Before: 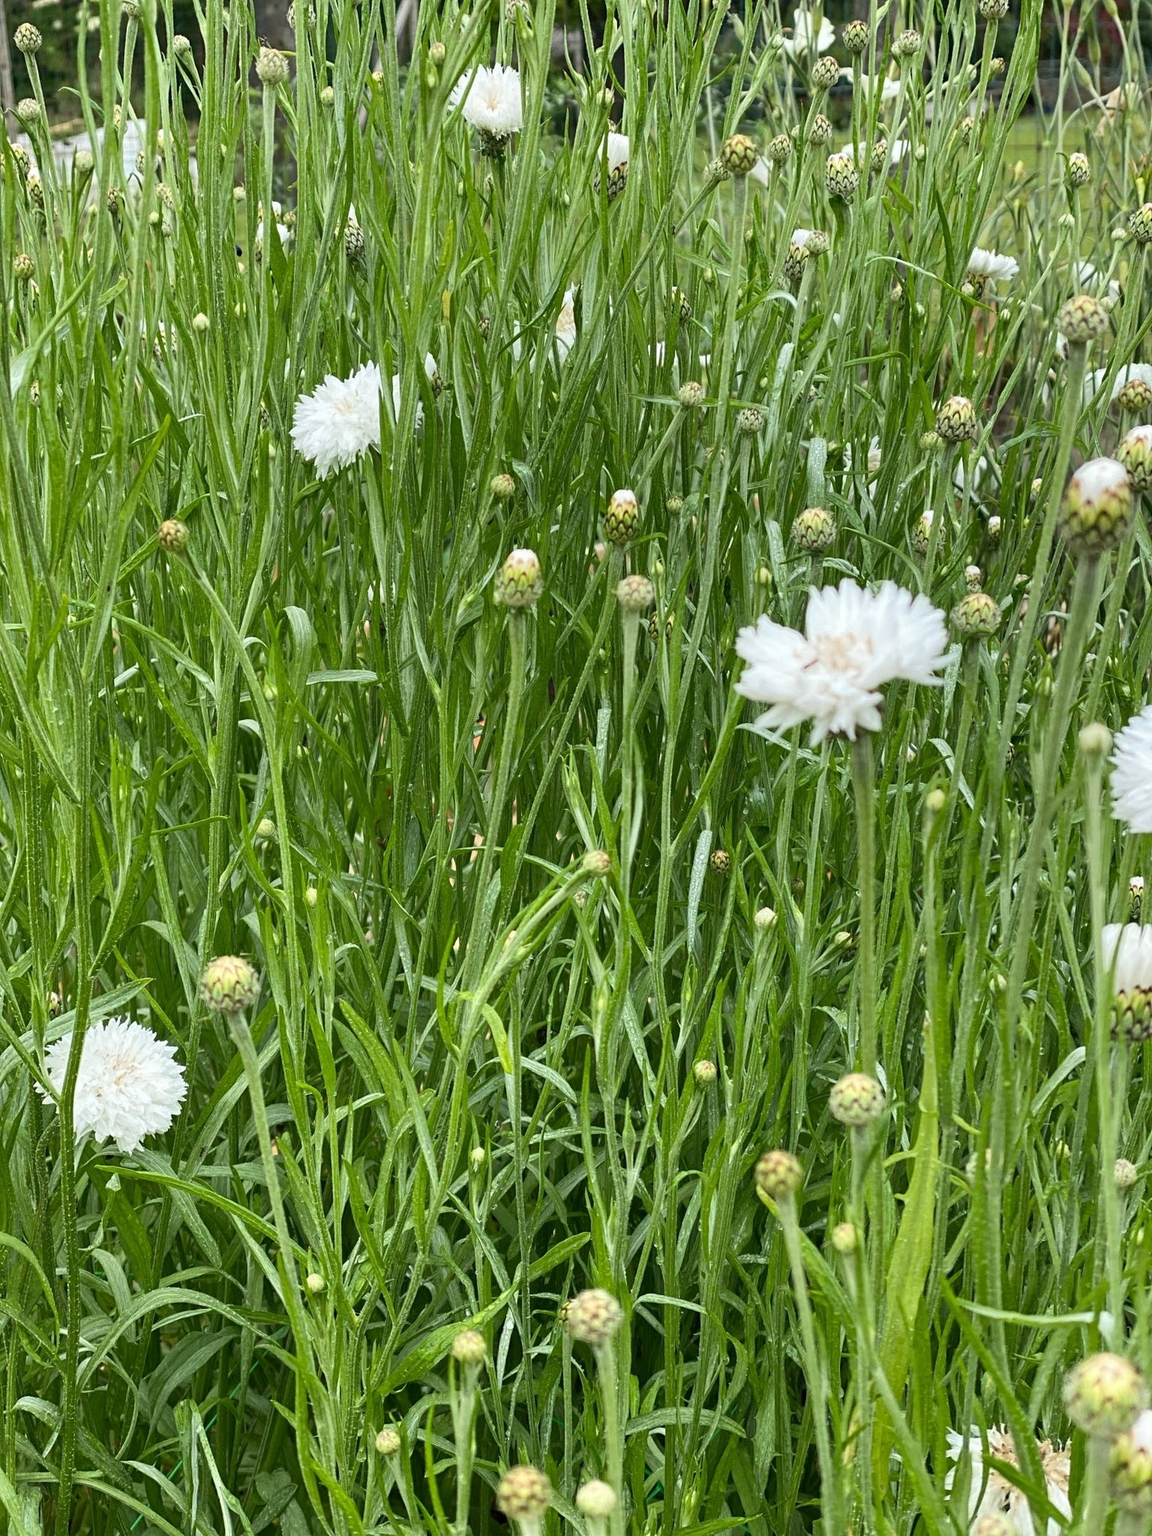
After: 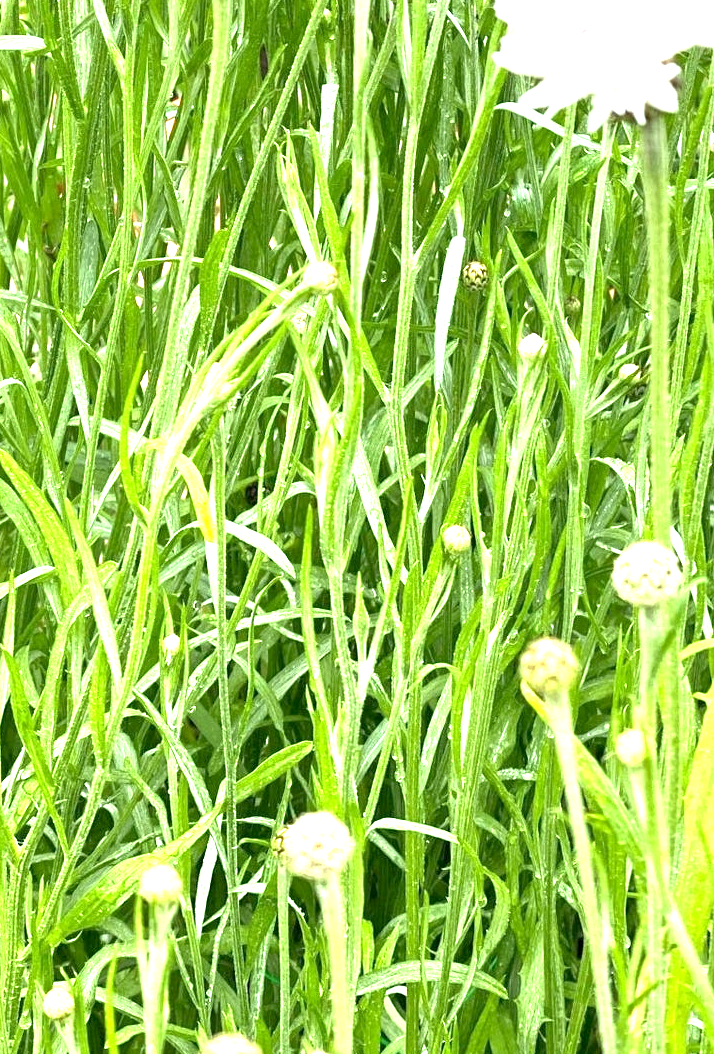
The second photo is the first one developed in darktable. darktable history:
exposure: black level correction 0.001, exposure 1.84 EV, compensate highlight preservation false
crop: left 29.672%, top 41.786%, right 20.851%, bottom 3.487%
